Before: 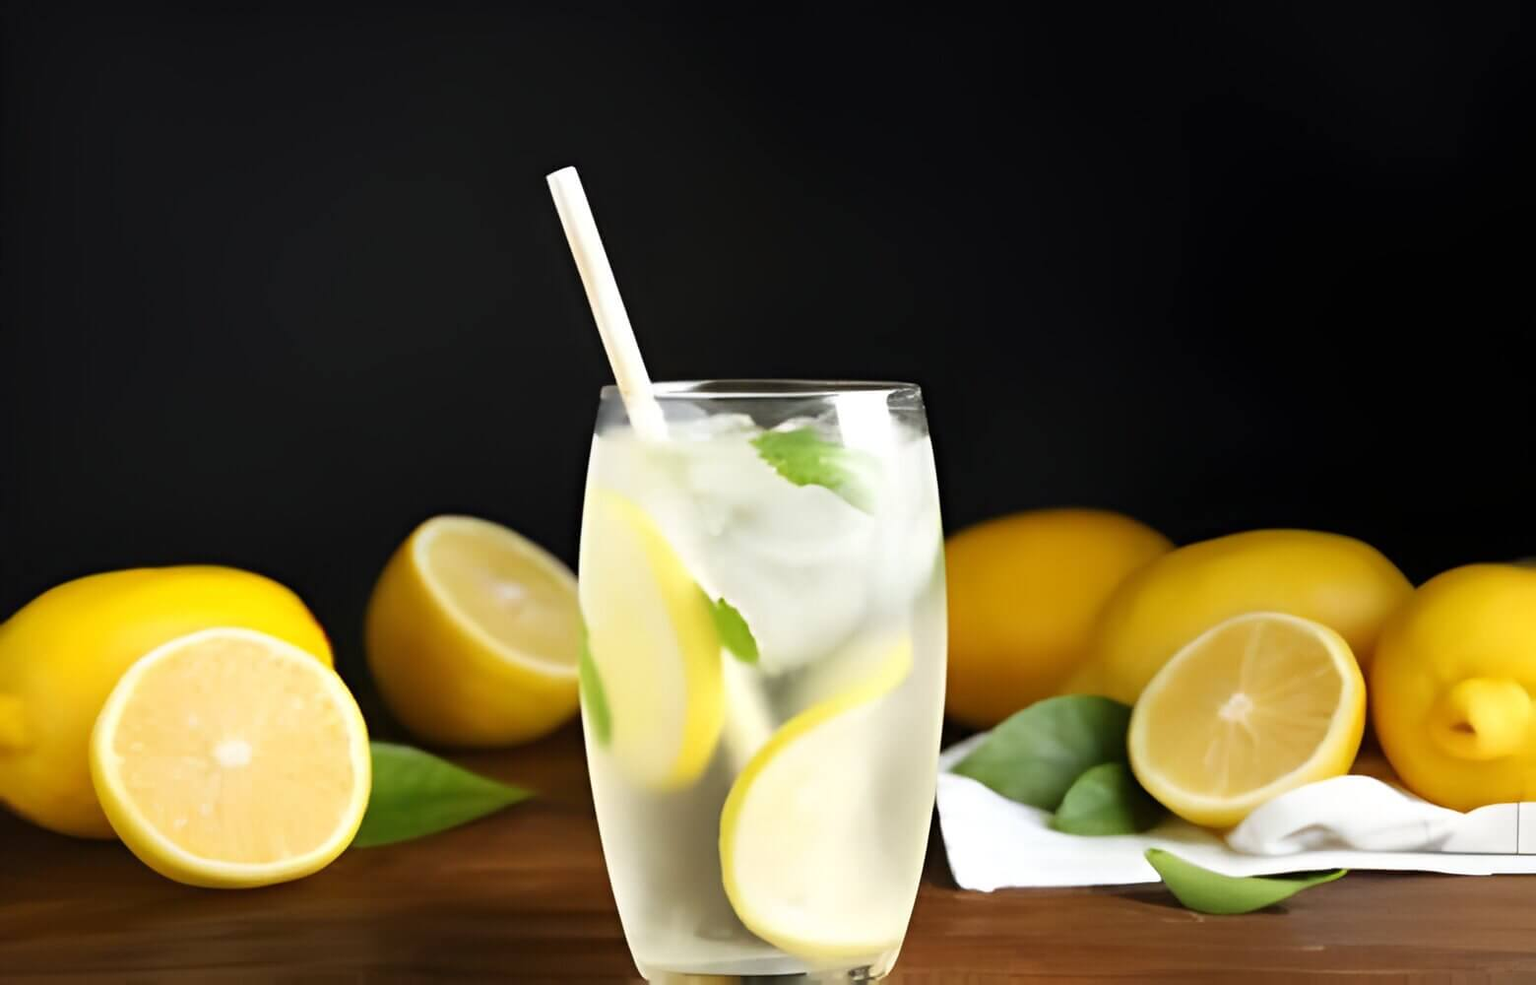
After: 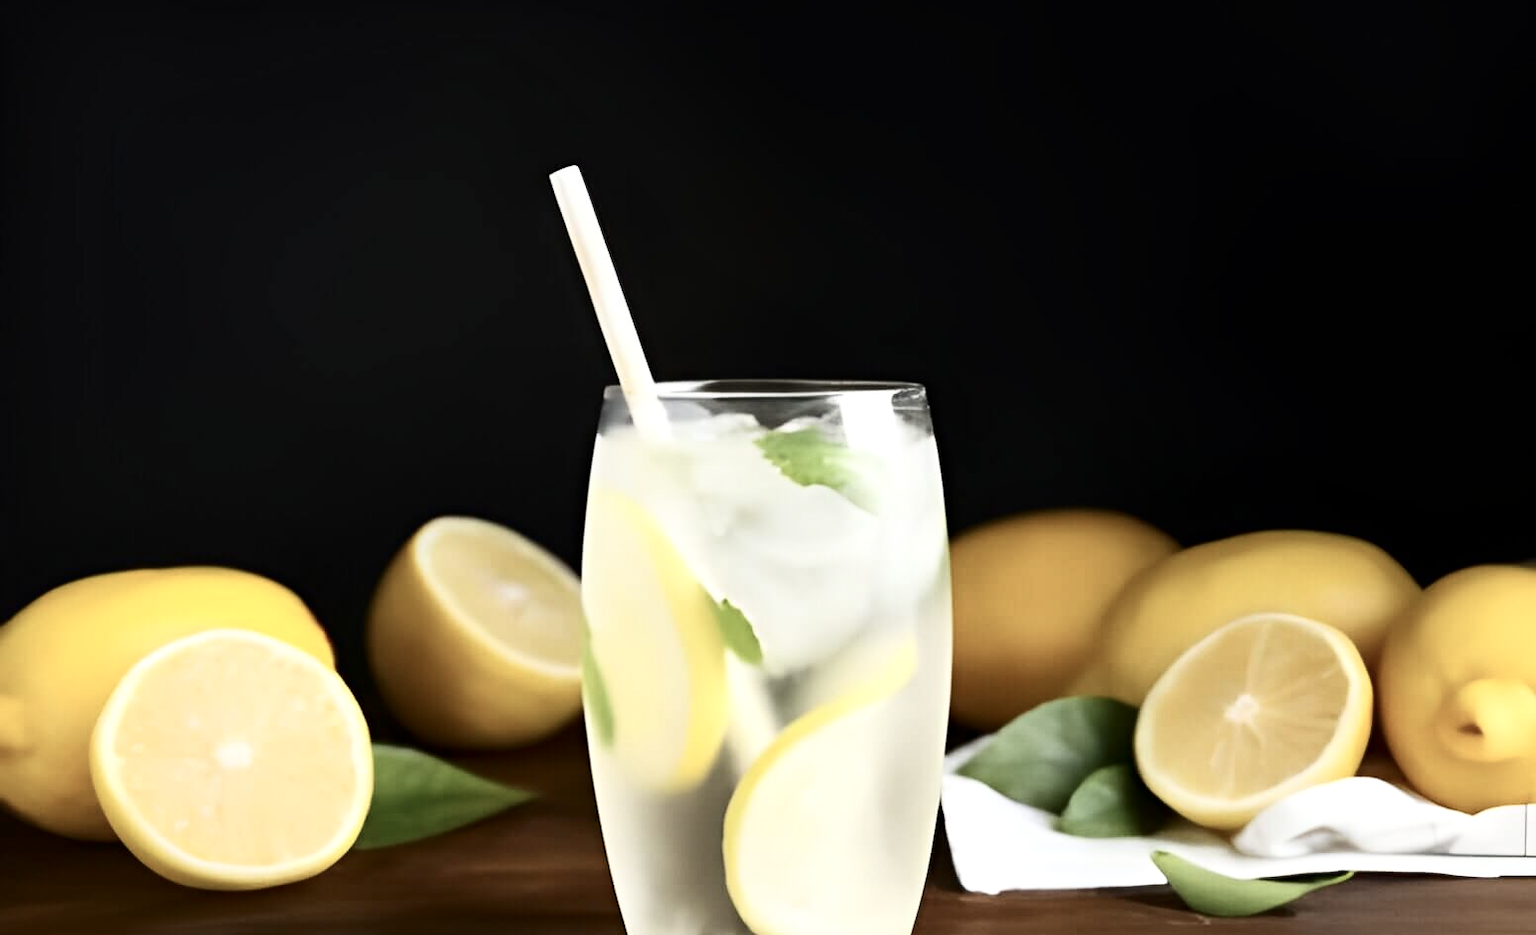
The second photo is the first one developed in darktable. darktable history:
contrast equalizer: octaves 7, y [[0.524 ×6], [0.512 ×6], [0.379 ×6], [0 ×6], [0 ×6]], mix 0.162
contrast brightness saturation: contrast 0.247, saturation -0.319
crop: top 0.259%, right 0.262%, bottom 5.057%
local contrast: mode bilateral grid, contrast 20, coarseness 51, detail 119%, midtone range 0.2
